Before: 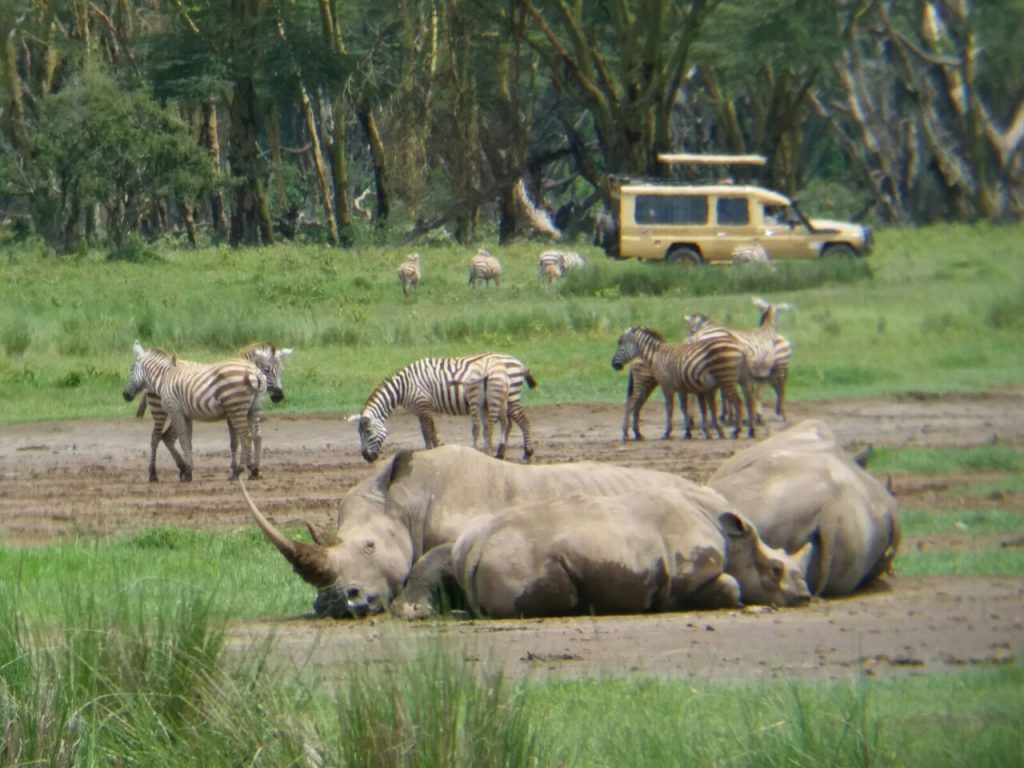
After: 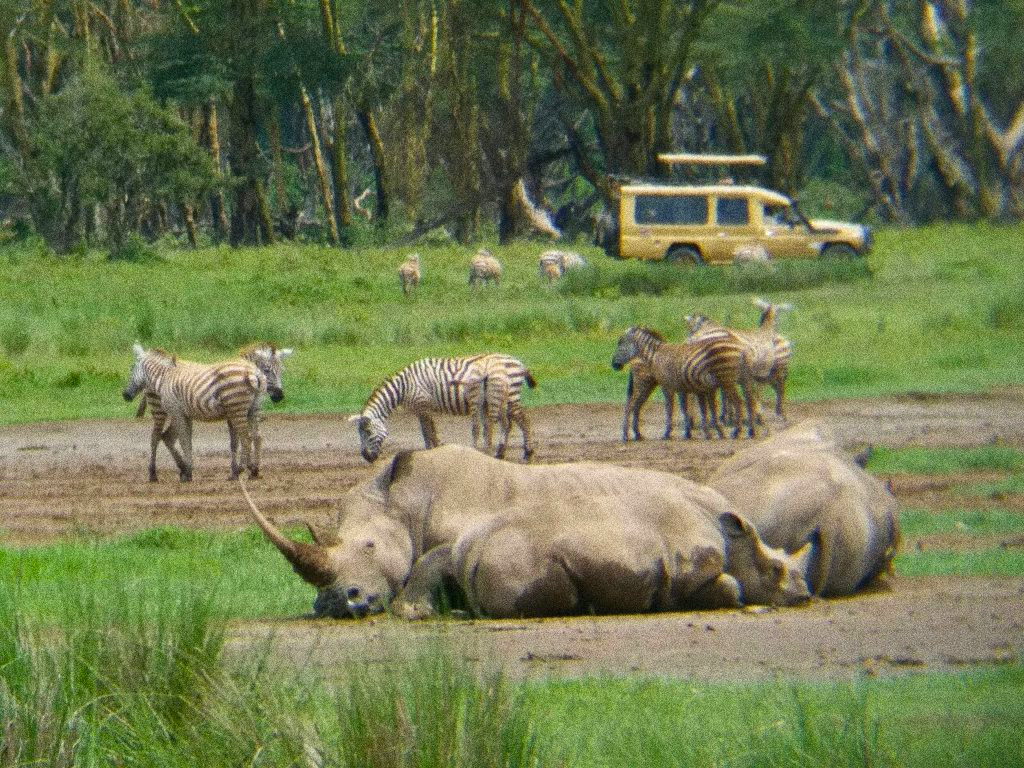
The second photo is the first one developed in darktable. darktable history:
grain: coarseness 14.49 ISO, strength 48.04%, mid-tones bias 35%
color balance rgb: perceptual saturation grading › global saturation 20%, global vibrance 20%
